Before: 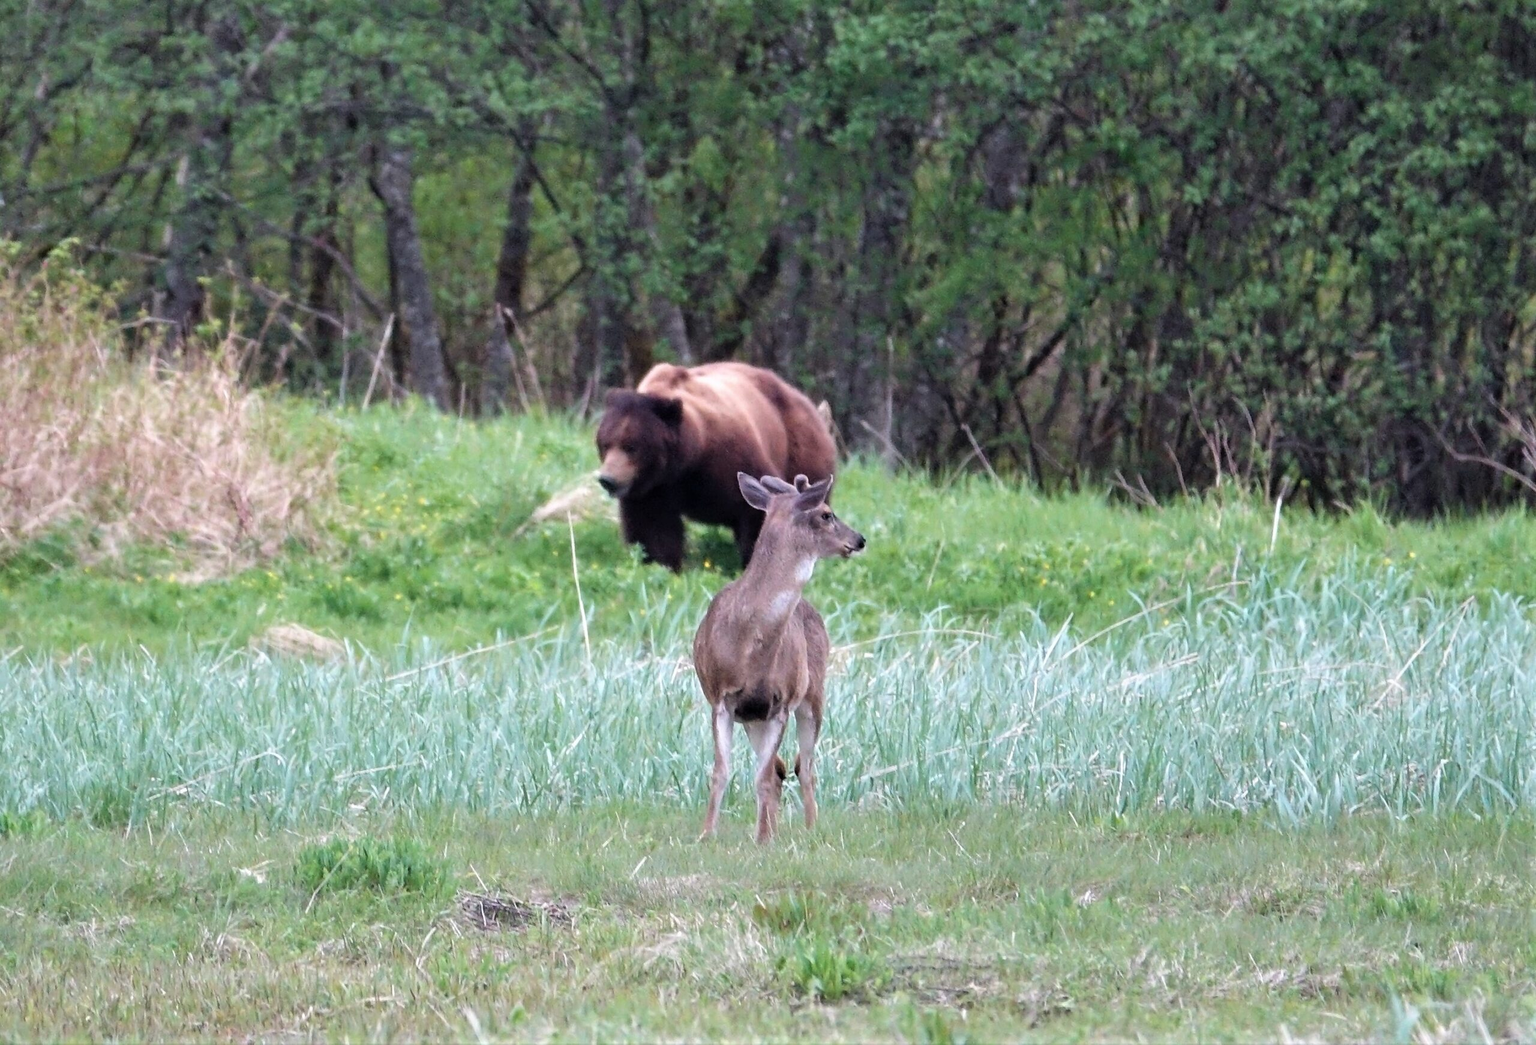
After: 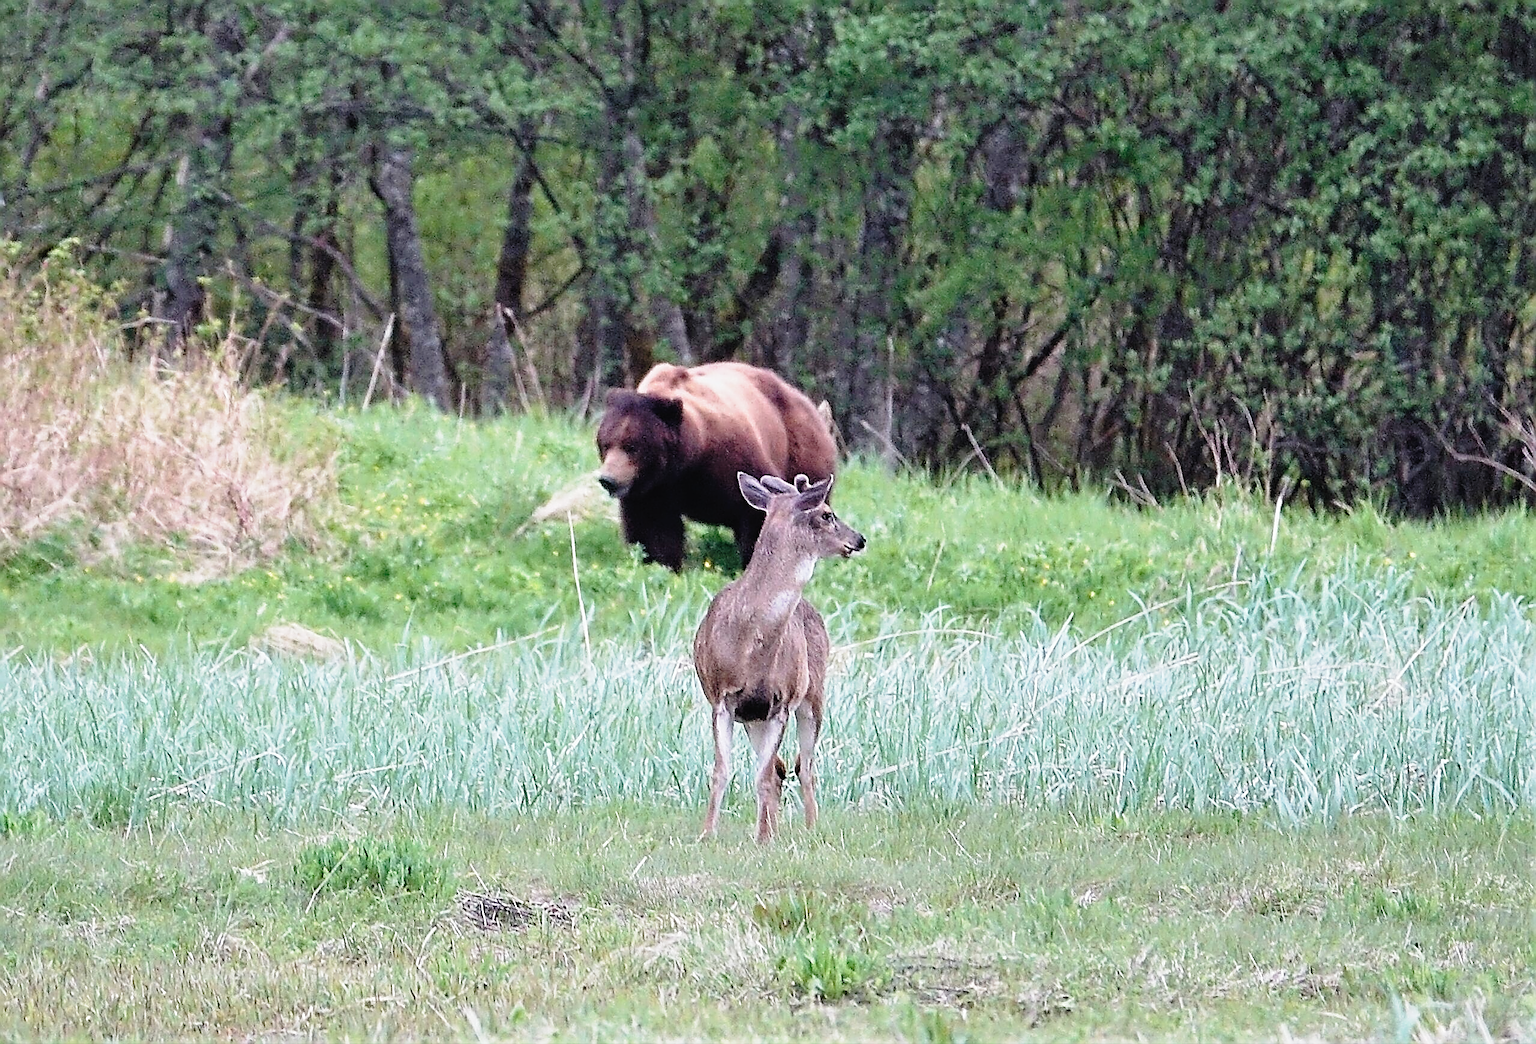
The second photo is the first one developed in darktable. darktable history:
tone curve: curves: ch0 [(0, 0.021) (0.049, 0.044) (0.152, 0.14) (0.328, 0.377) (0.473, 0.543) (0.663, 0.734) (0.84, 0.899) (1, 0.969)]; ch1 [(0, 0) (0.302, 0.331) (0.427, 0.433) (0.472, 0.47) (0.502, 0.503) (0.527, 0.524) (0.564, 0.591) (0.602, 0.632) (0.677, 0.701) (0.859, 0.885) (1, 1)]; ch2 [(0, 0) (0.33, 0.301) (0.447, 0.44) (0.487, 0.496) (0.502, 0.516) (0.535, 0.563) (0.565, 0.6) (0.618, 0.629) (1, 1)], preserve colors none
sharpen: amount 1.988
exposure: compensate highlight preservation false
